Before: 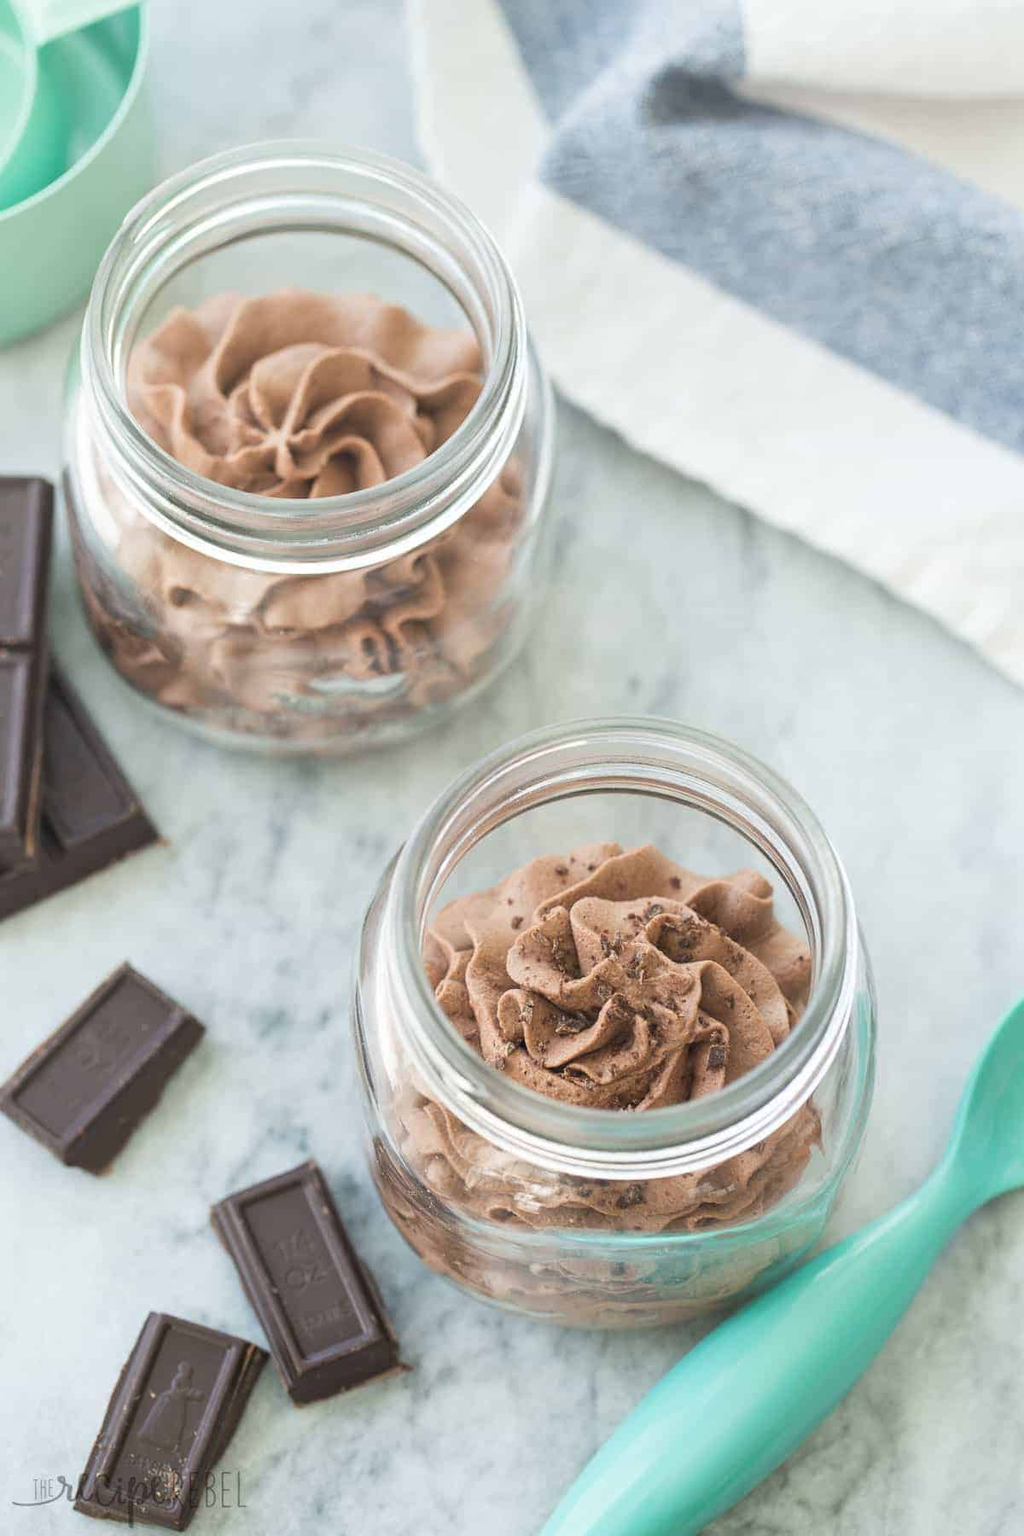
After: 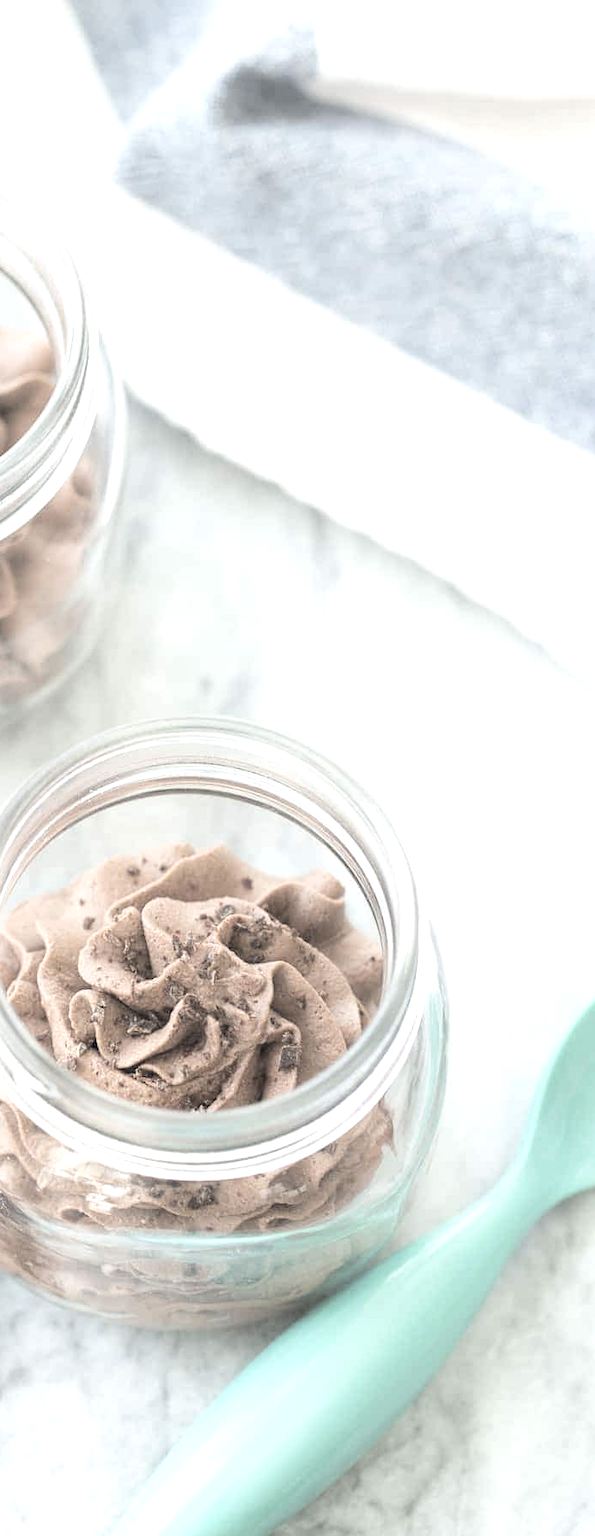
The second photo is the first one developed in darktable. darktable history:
contrast brightness saturation: brightness 0.189, saturation -0.517
crop: left 41.856%
tone equalizer: -8 EV -0.755 EV, -7 EV -0.727 EV, -6 EV -0.597 EV, -5 EV -0.418 EV, -3 EV 0.365 EV, -2 EV 0.6 EV, -1 EV 0.695 EV, +0 EV 0.748 EV, smoothing diameter 2.08%, edges refinement/feathering 15.69, mask exposure compensation -1.57 EV, filter diffusion 5
